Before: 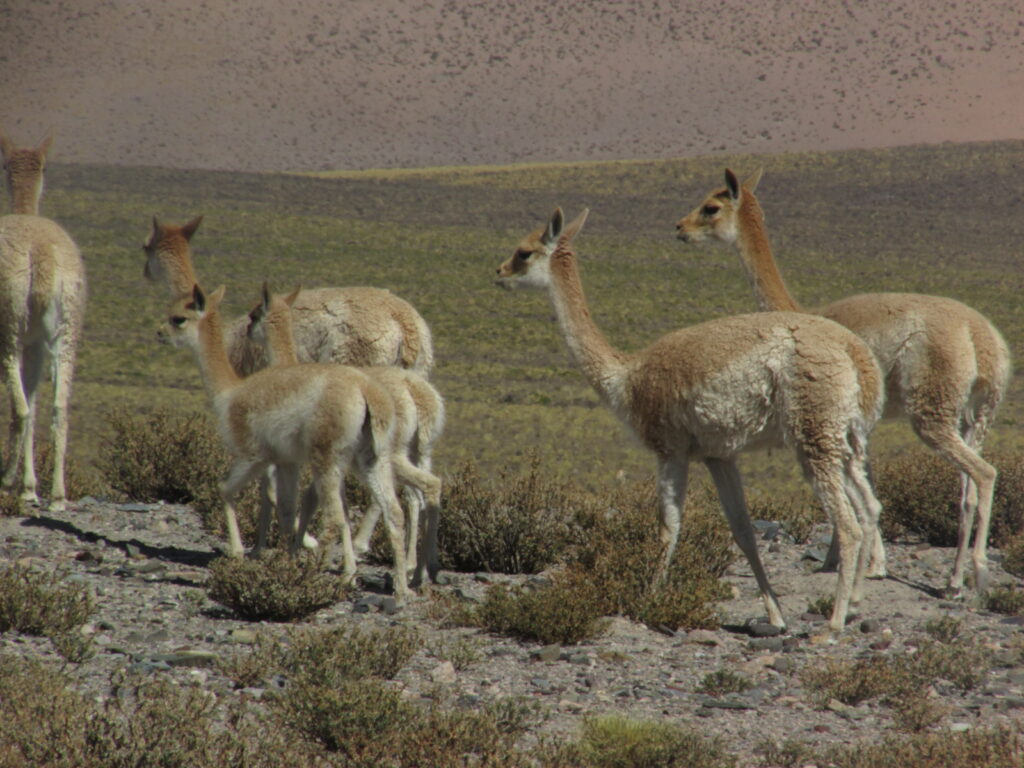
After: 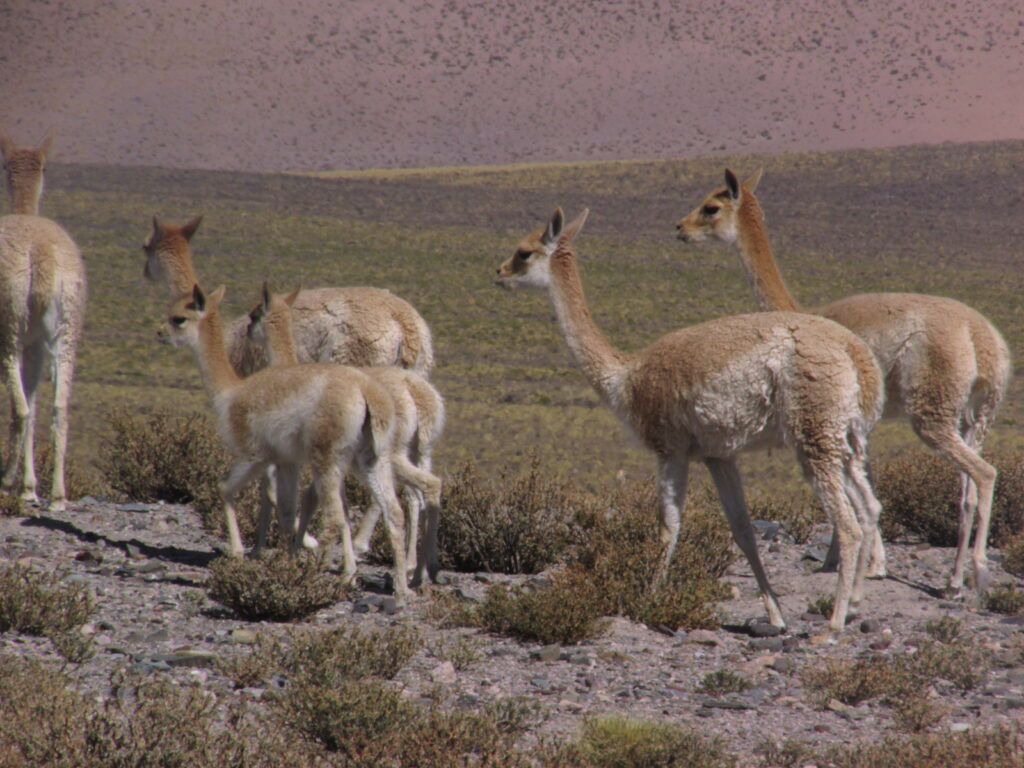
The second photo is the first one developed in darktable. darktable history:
tone equalizer: on, module defaults
white balance: red 1.066, blue 1.119
